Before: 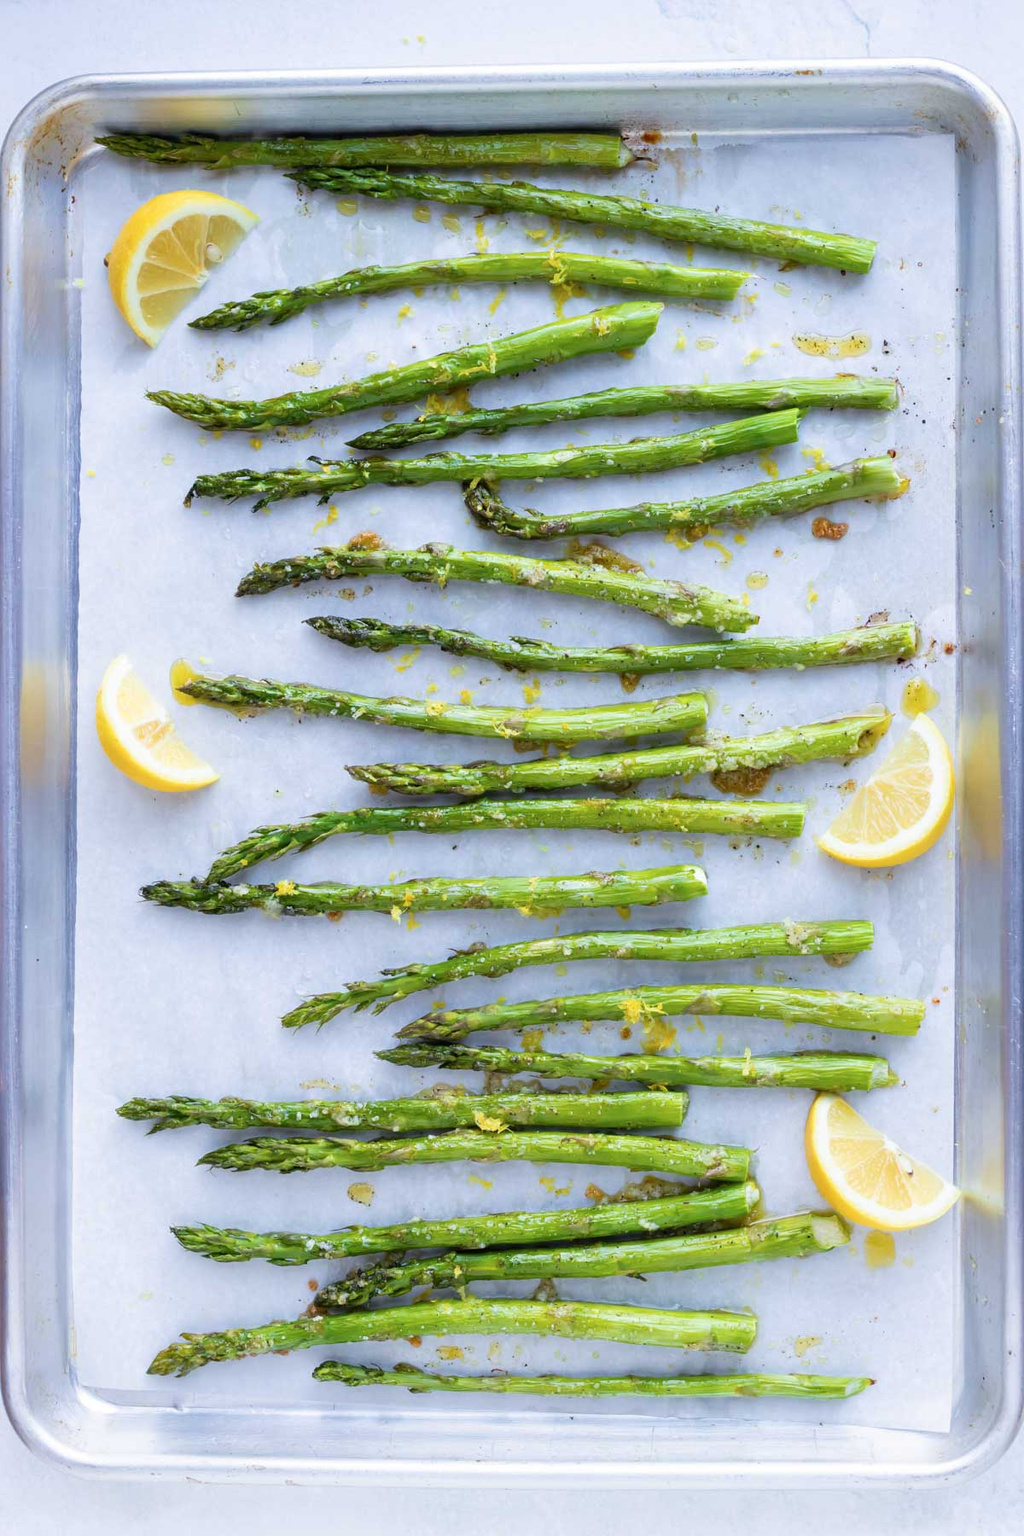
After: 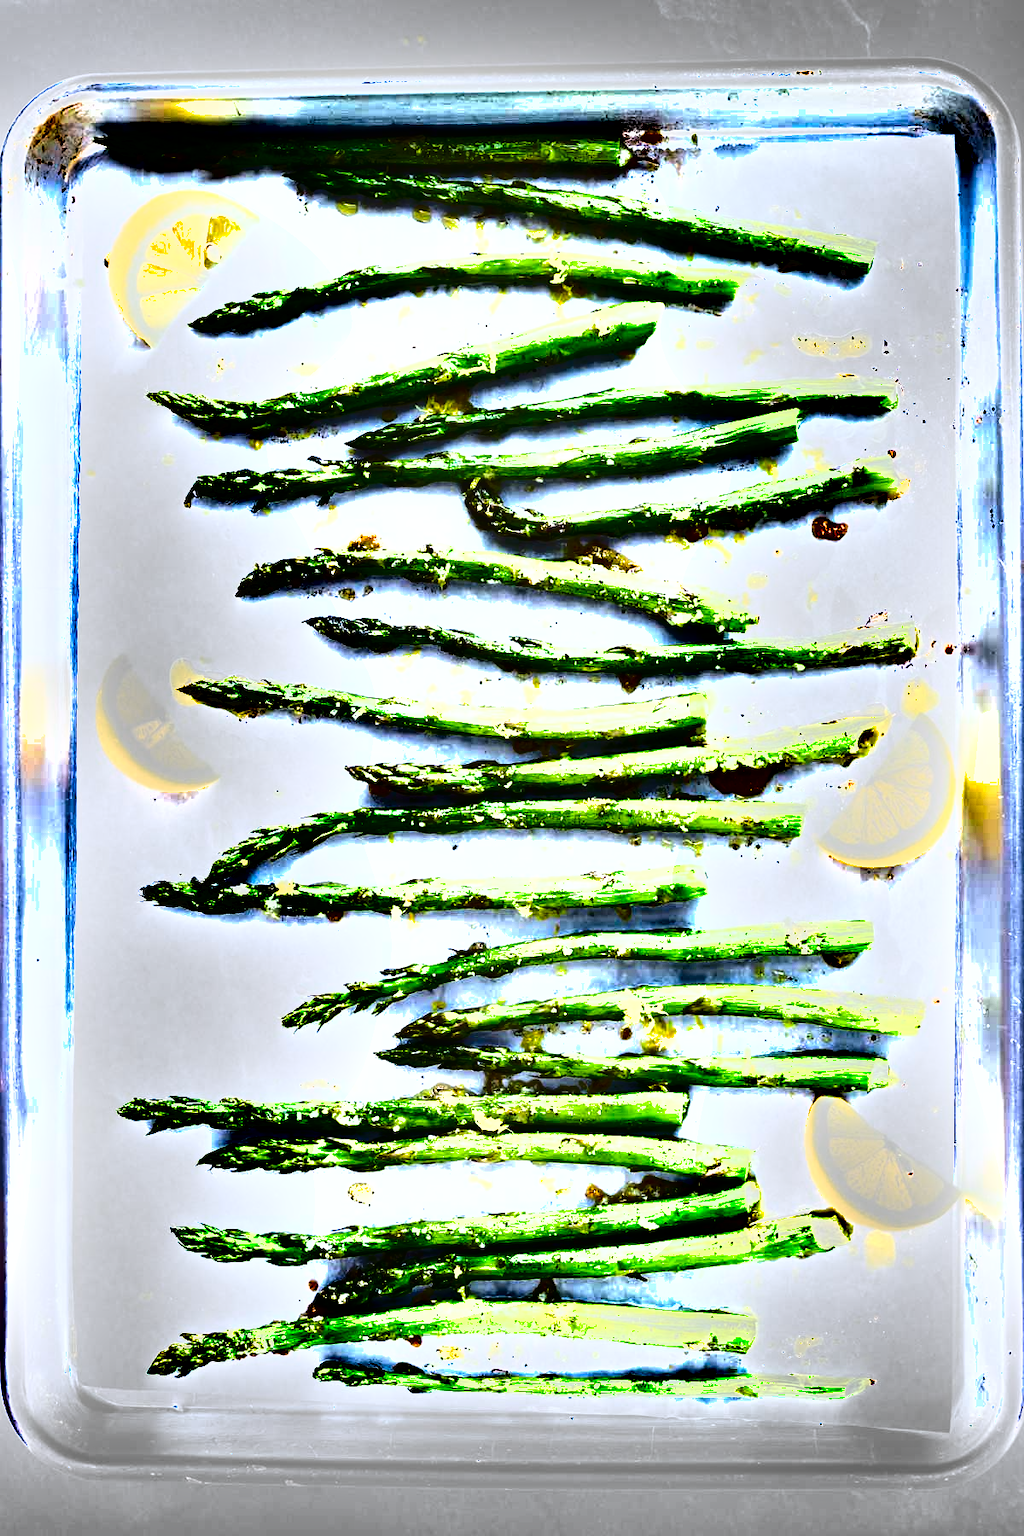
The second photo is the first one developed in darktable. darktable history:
shadows and highlights: white point adjustment 0.136, highlights -70.99, soften with gaussian
exposure: black level correction -0.023, exposure 1.393 EV, compensate highlight preservation false
